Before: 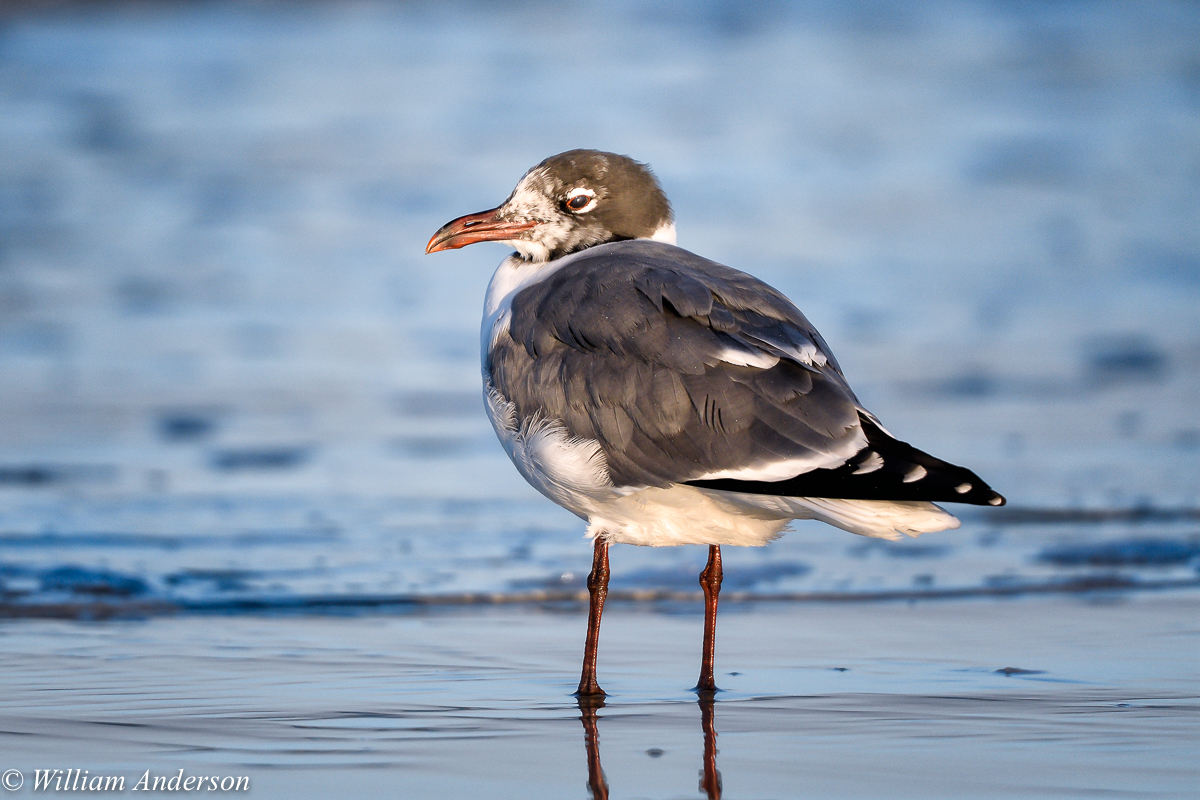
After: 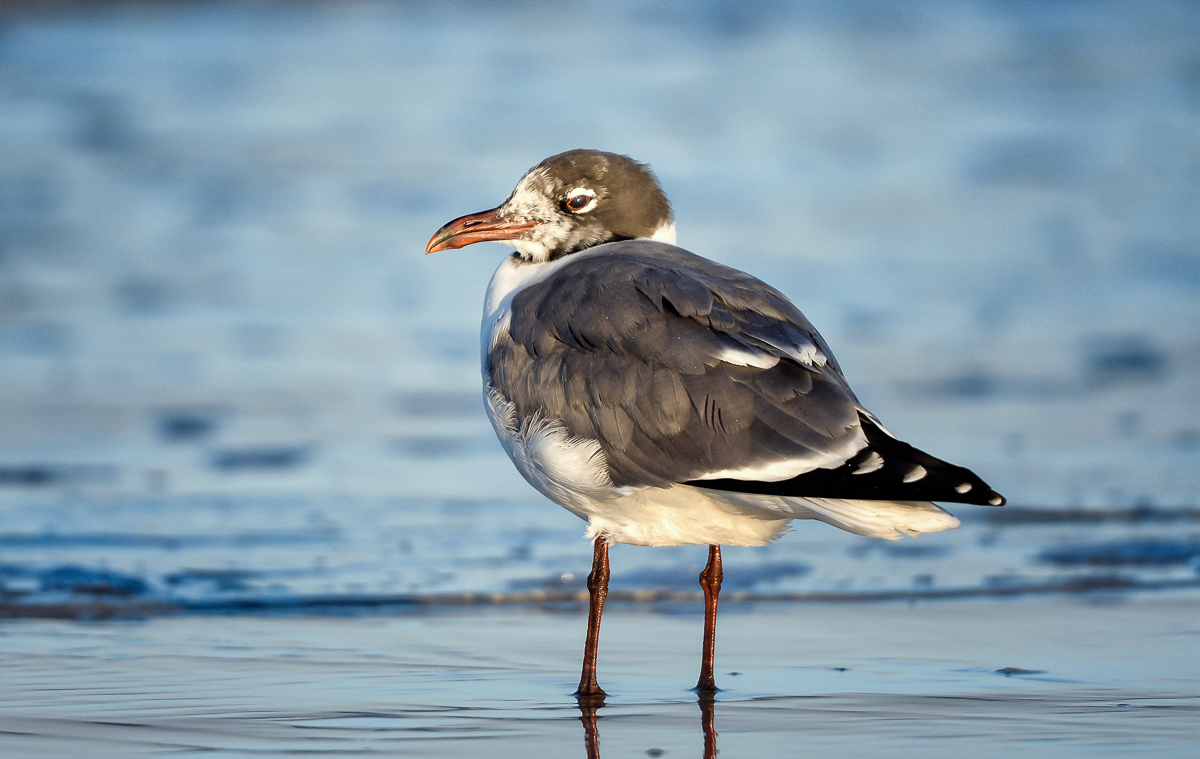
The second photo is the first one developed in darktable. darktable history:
crop and rotate: top 0%, bottom 5.097%
color correction: highlights a* -4.73, highlights b* 5.06, saturation 0.97
